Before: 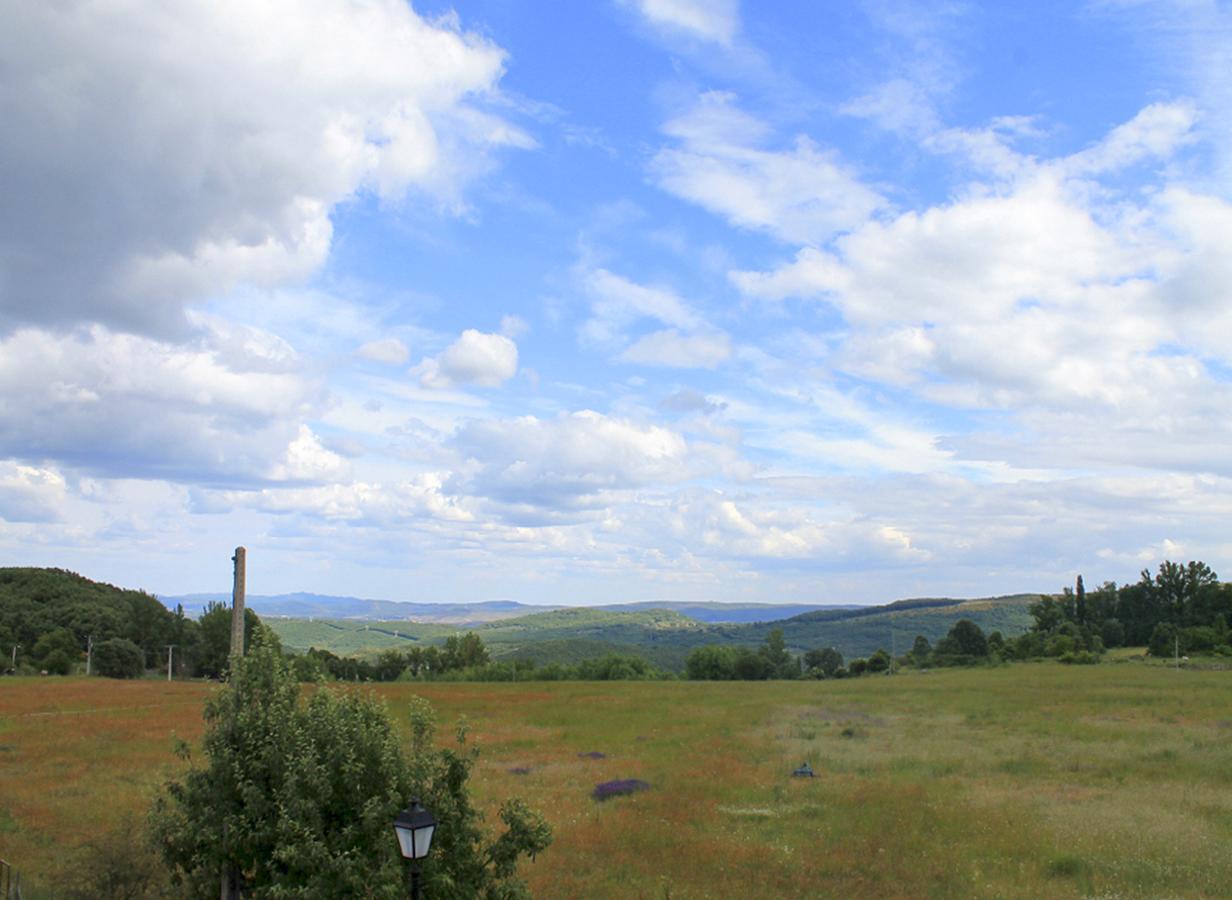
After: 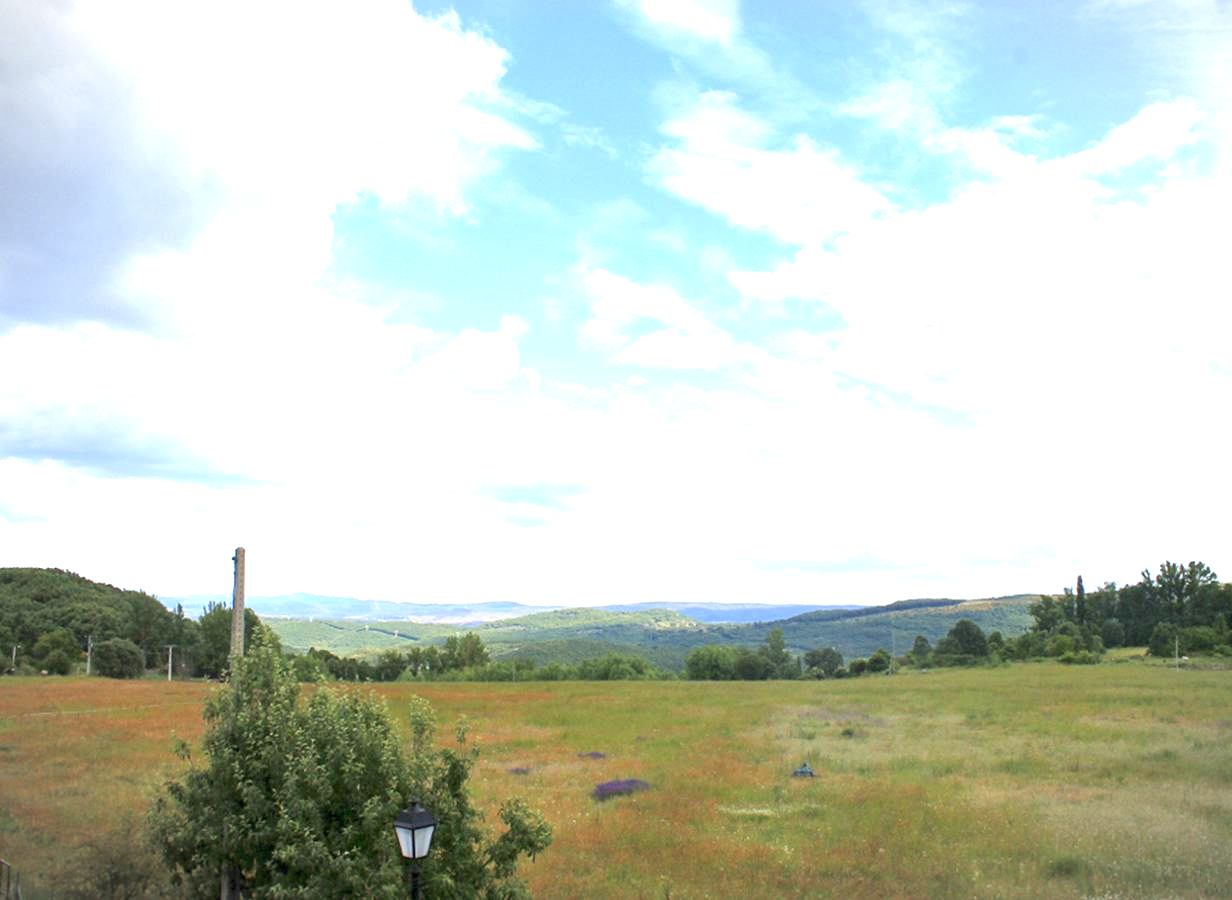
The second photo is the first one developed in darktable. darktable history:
exposure: black level correction 0, exposure 1.1 EV, compensate exposure bias true, compensate highlight preservation false
vignetting: fall-off start 100%, brightness -0.282, width/height ratio 1.31
